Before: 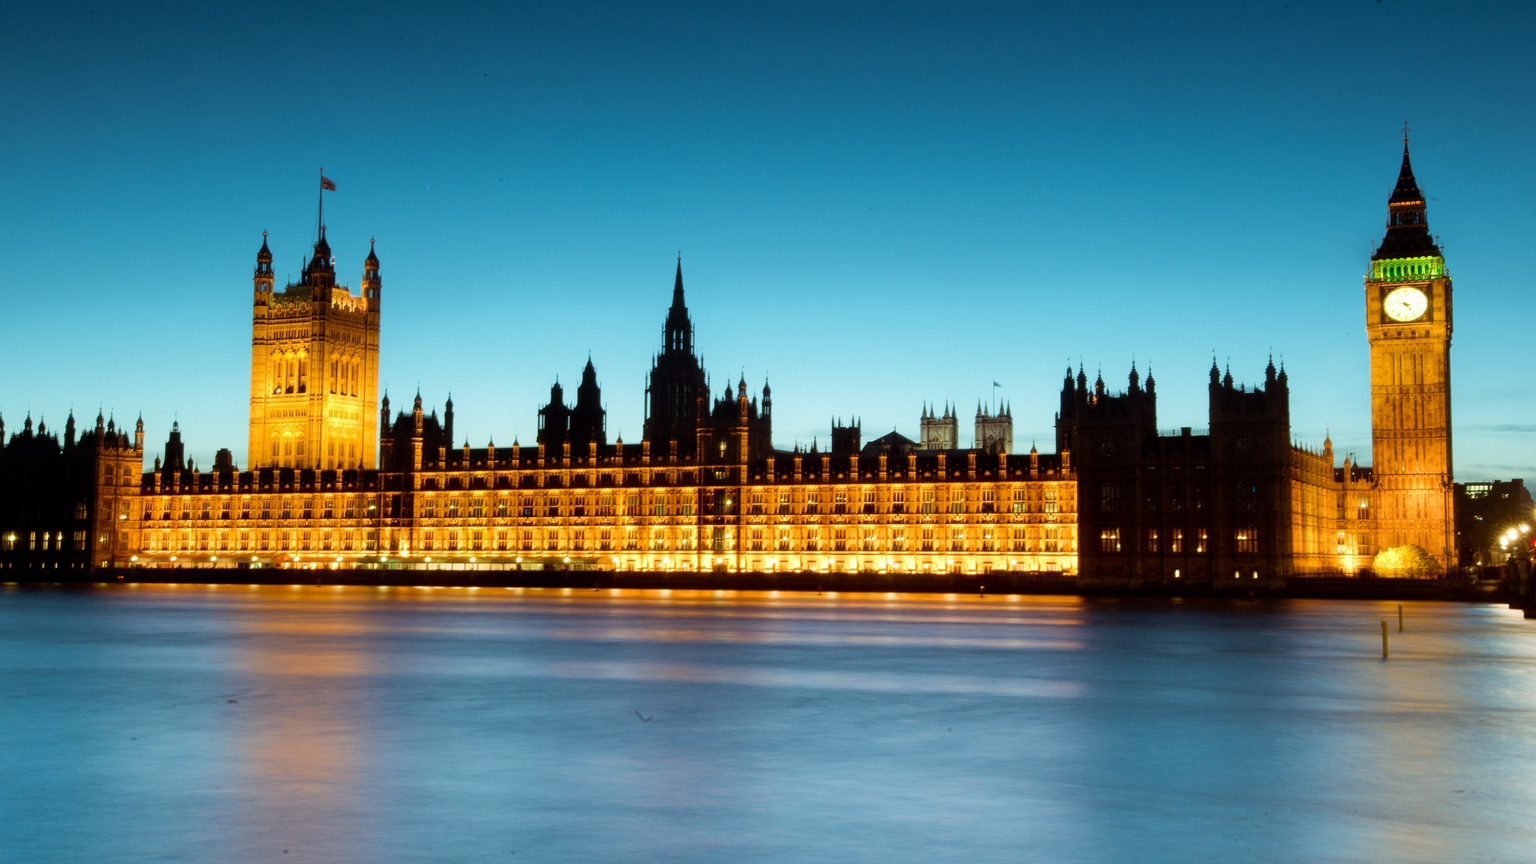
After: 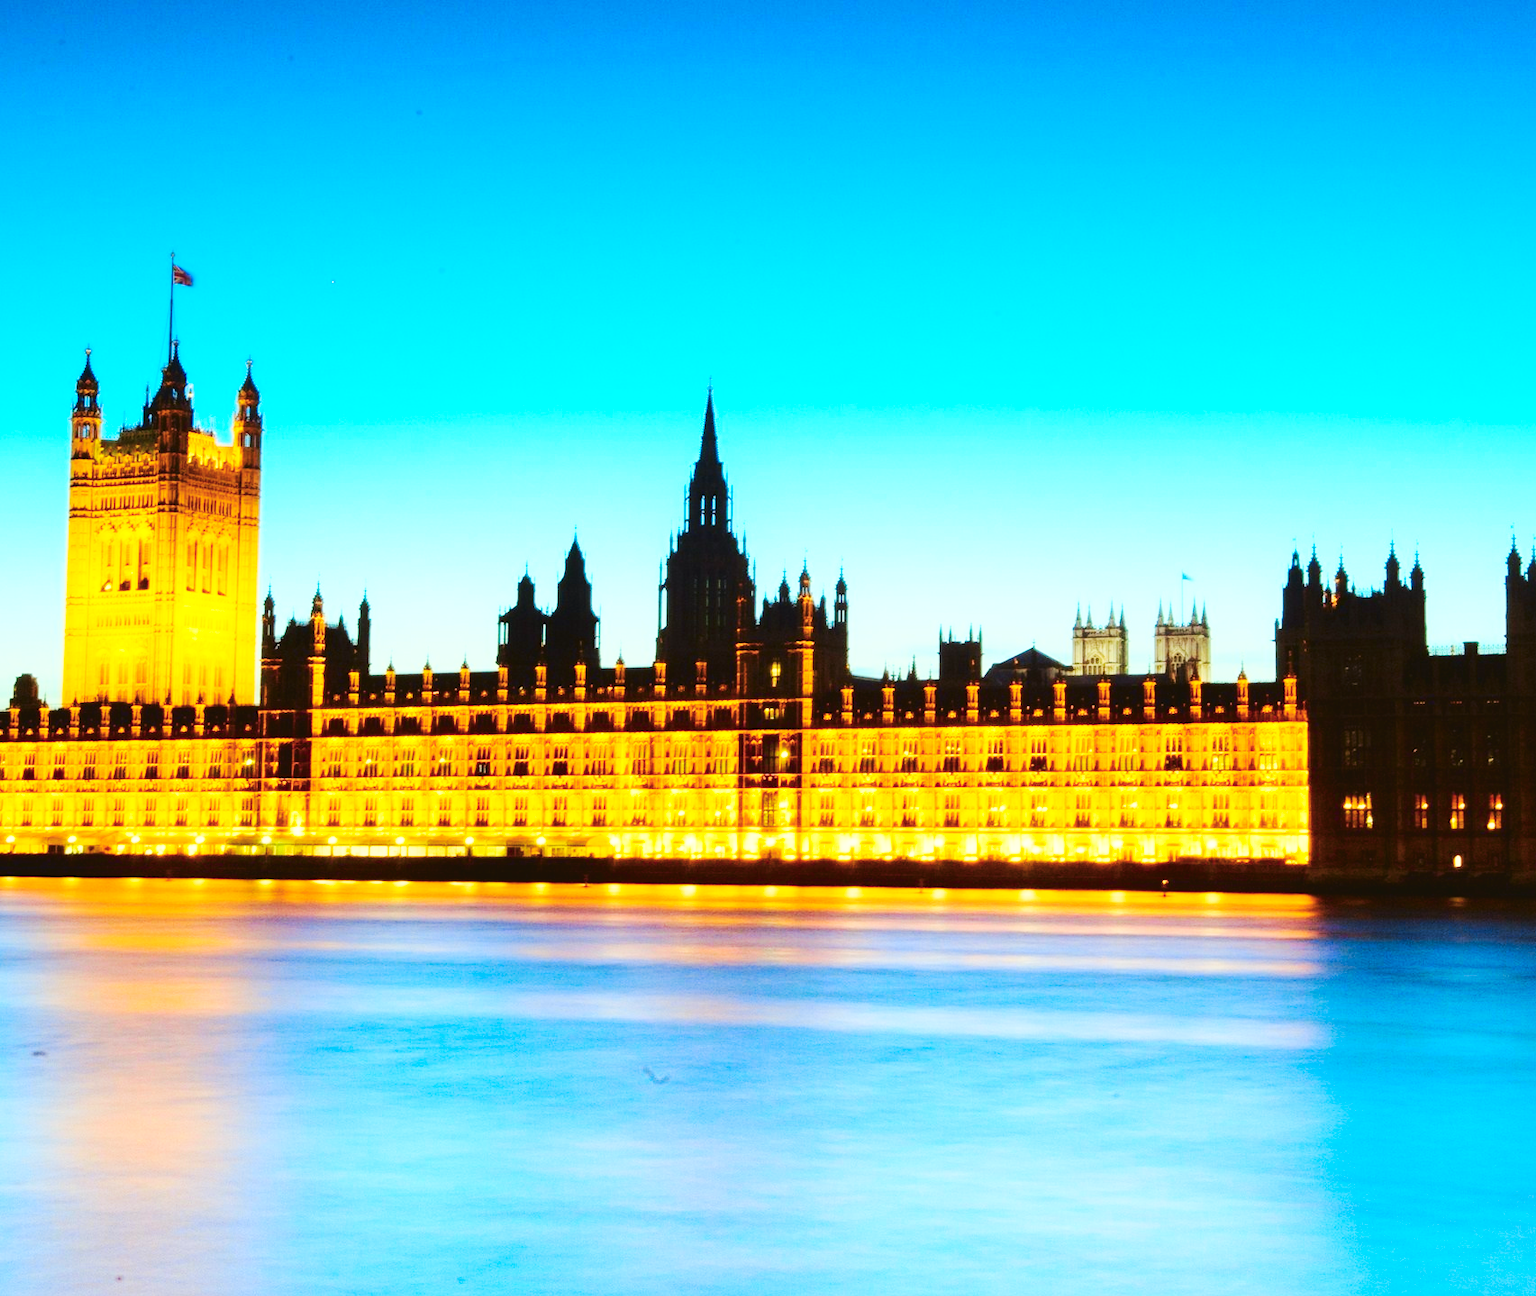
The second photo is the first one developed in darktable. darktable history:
crop and rotate: left 13.442%, right 19.934%
base curve: curves: ch0 [(0, 0.007) (0.028, 0.063) (0.121, 0.311) (0.46, 0.743) (0.859, 0.957) (1, 1)], preserve colors none
color balance rgb: perceptual saturation grading › global saturation 10.153%, global vibrance 50.702%
tone curve: curves: ch0 [(0, 0.023) (0.087, 0.065) (0.184, 0.168) (0.45, 0.54) (0.57, 0.683) (0.722, 0.825) (0.877, 0.948) (1, 1)]; ch1 [(0, 0) (0.388, 0.369) (0.447, 0.447) (0.505, 0.5) (0.534, 0.528) (0.573, 0.583) (0.663, 0.68) (1, 1)]; ch2 [(0, 0) (0.314, 0.223) (0.427, 0.405) (0.492, 0.505) (0.531, 0.55) (0.589, 0.599) (1, 1)], color space Lab, independent channels, preserve colors none
